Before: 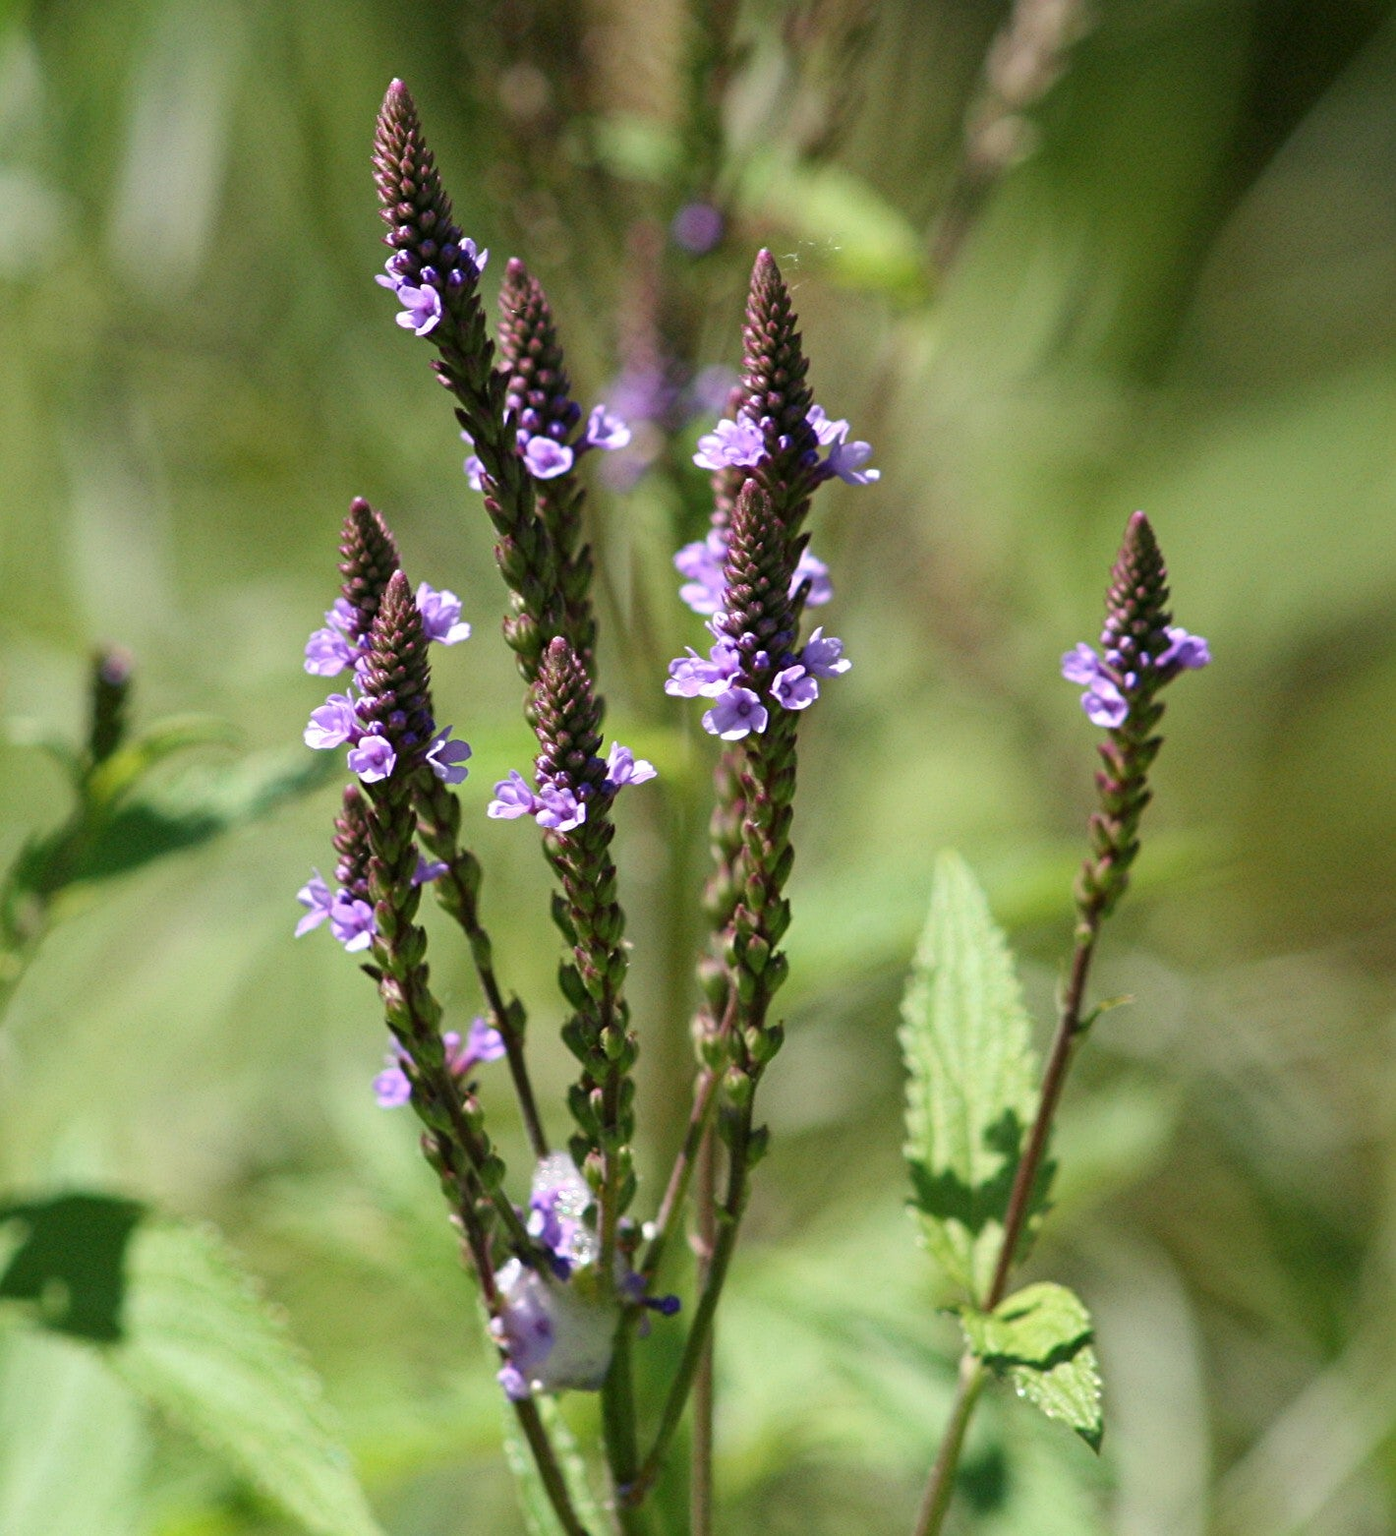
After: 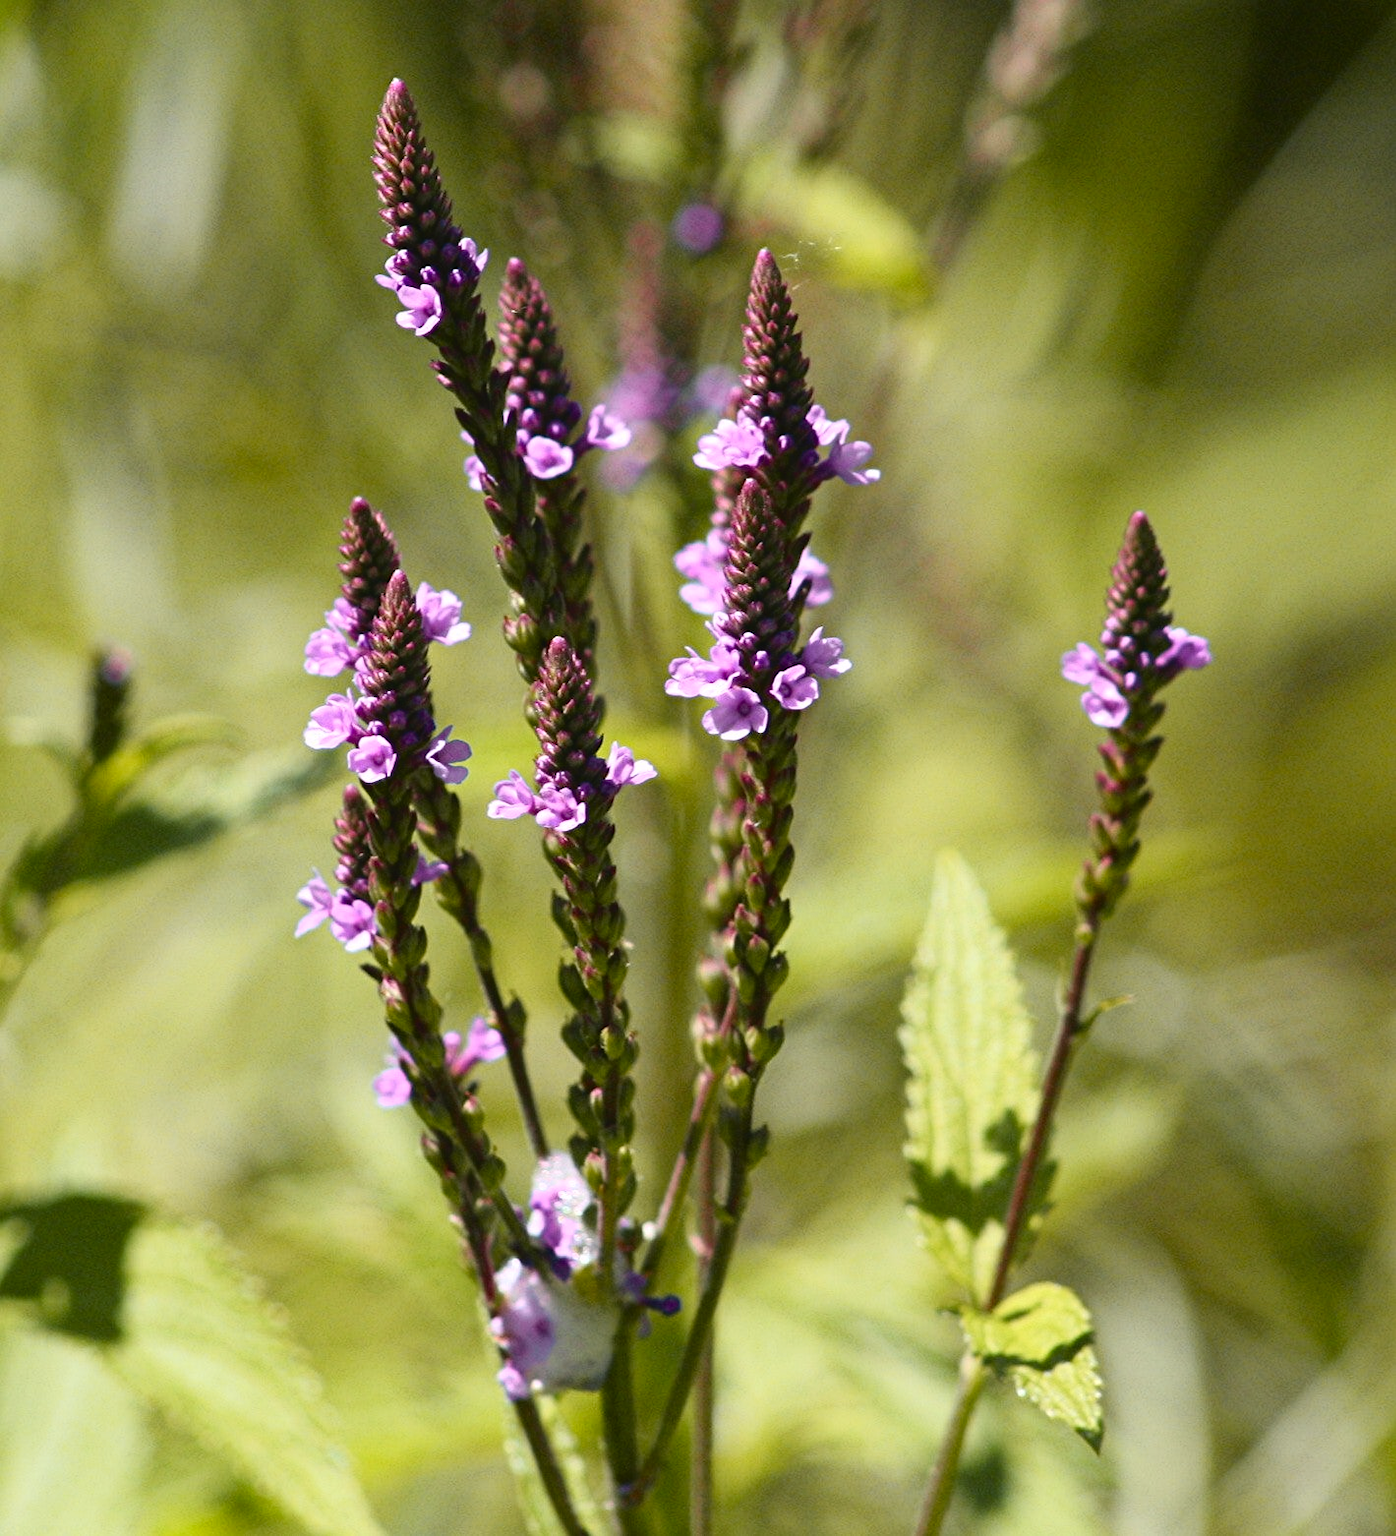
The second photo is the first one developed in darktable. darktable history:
tone curve: curves: ch0 [(0, 0.036) (0.119, 0.115) (0.461, 0.479) (0.715, 0.767) (0.817, 0.865) (1, 0.998)]; ch1 [(0, 0) (0.377, 0.416) (0.44, 0.461) (0.487, 0.49) (0.514, 0.525) (0.538, 0.561) (0.67, 0.713) (1, 1)]; ch2 [(0, 0) (0.38, 0.405) (0.463, 0.445) (0.492, 0.486) (0.529, 0.533) (0.578, 0.59) (0.653, 0.698) (1, 1)], color space Lab, independent channels, preserve colors none
